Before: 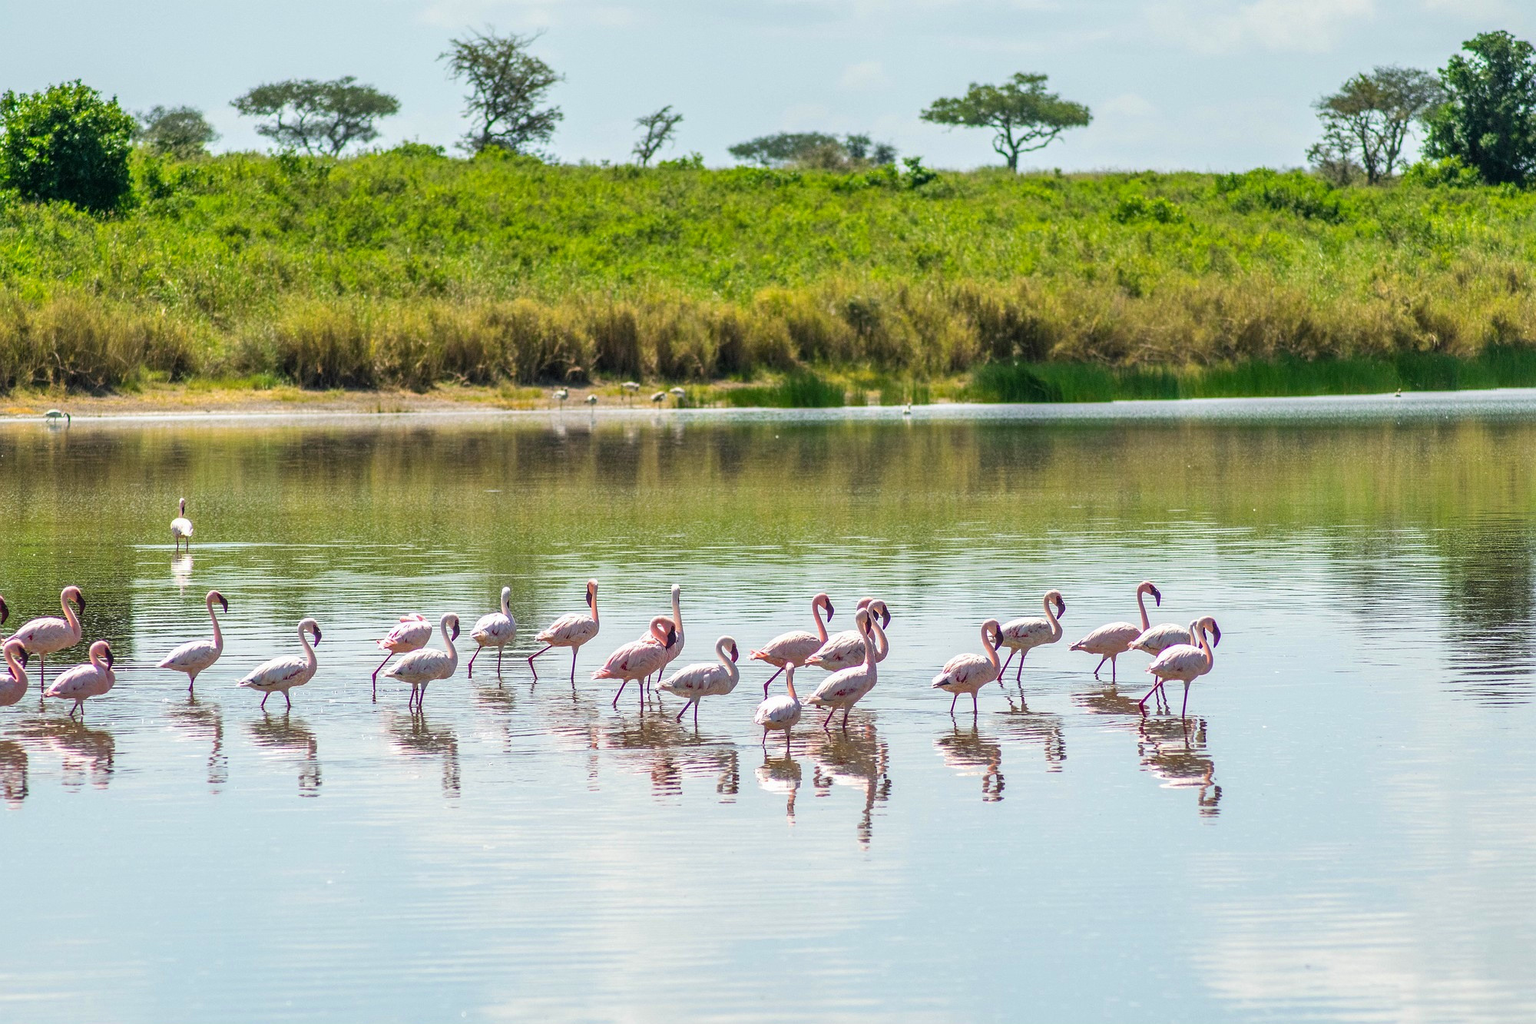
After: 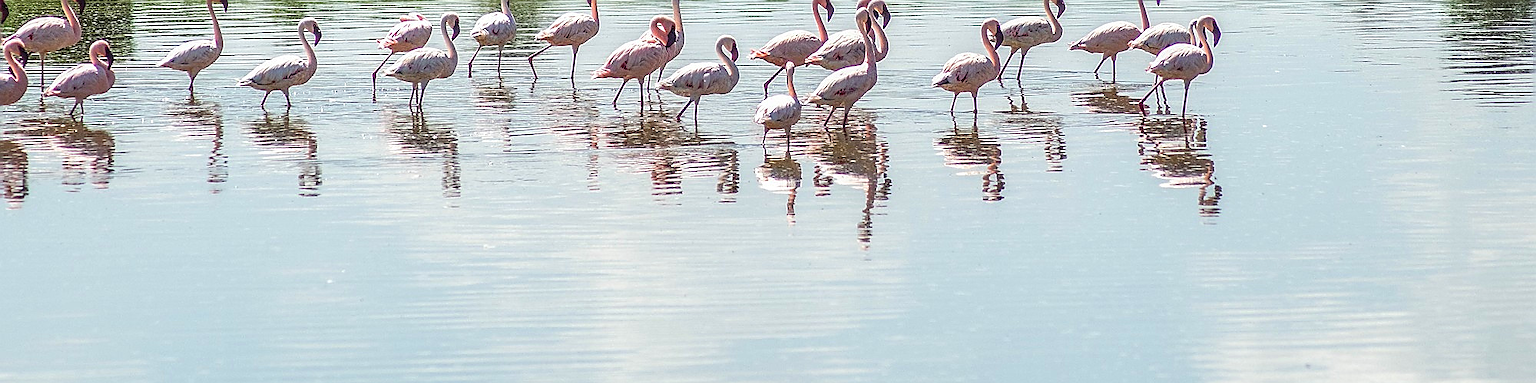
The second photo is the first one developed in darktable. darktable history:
sharpen: radius 1.348, amount 1.235, threshold 0.76
crop and rotate: top 58.672%, bottom 3.854%
local contrast: on, module defaults
